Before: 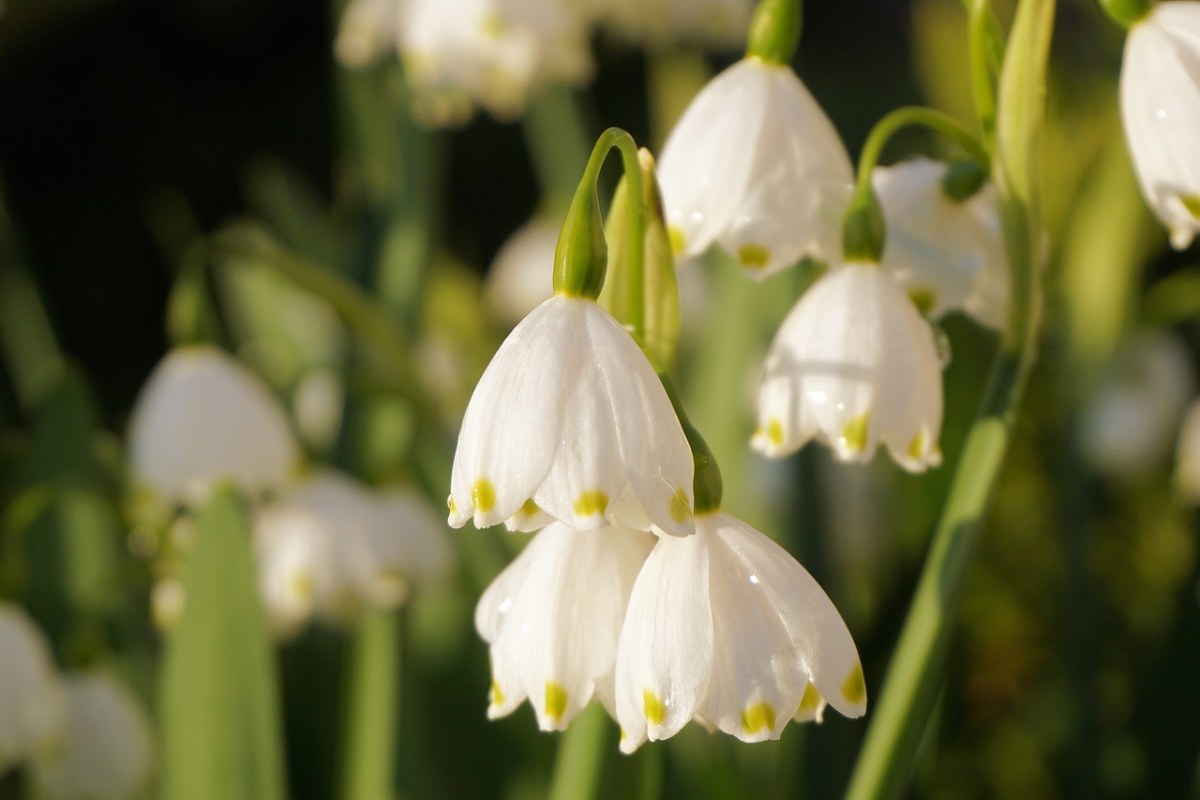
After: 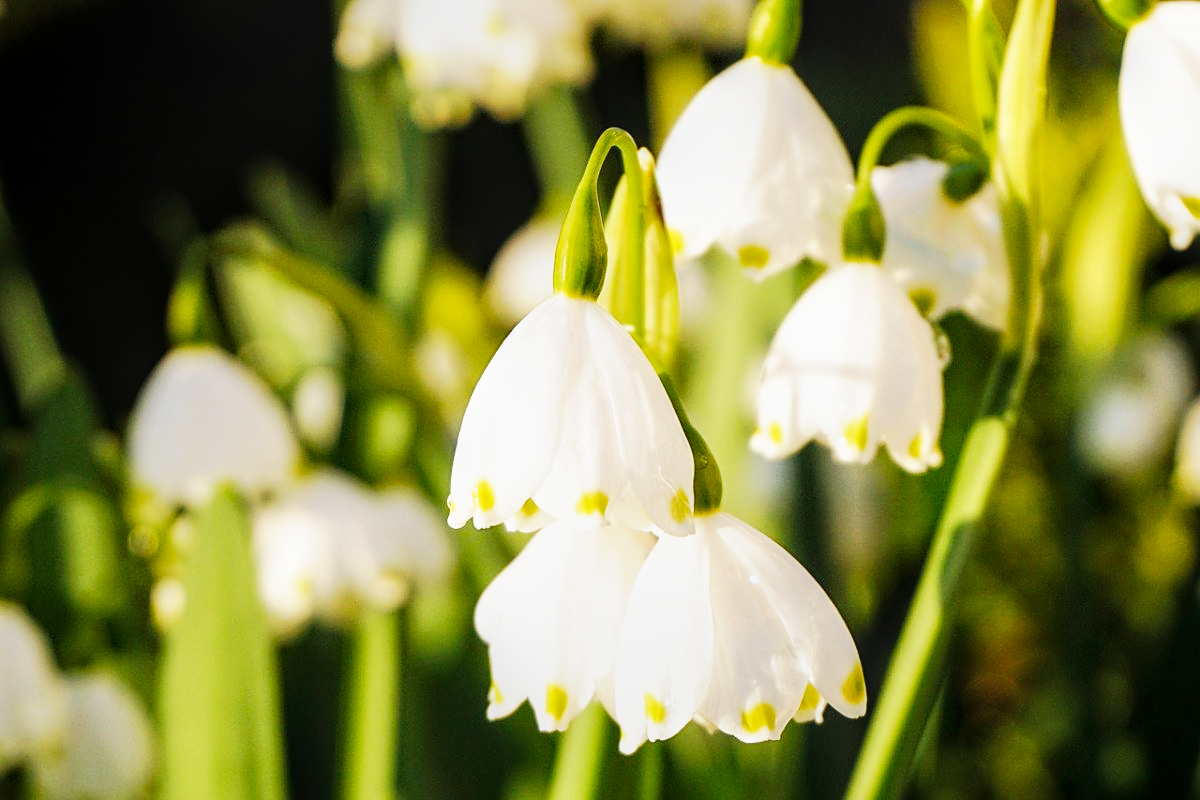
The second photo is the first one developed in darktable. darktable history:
sharpen: amount 0.46
local contrast: highlights 24%, detail 130%
base curve: curves: ch0 [(0, 0) (0.007, 0.004) (0.027, 0.03) (0.046, 0.07) (0.207, 0.54) (0.442, 0.872) (0.673, 0.972) (1, 1)], preserve colors none
